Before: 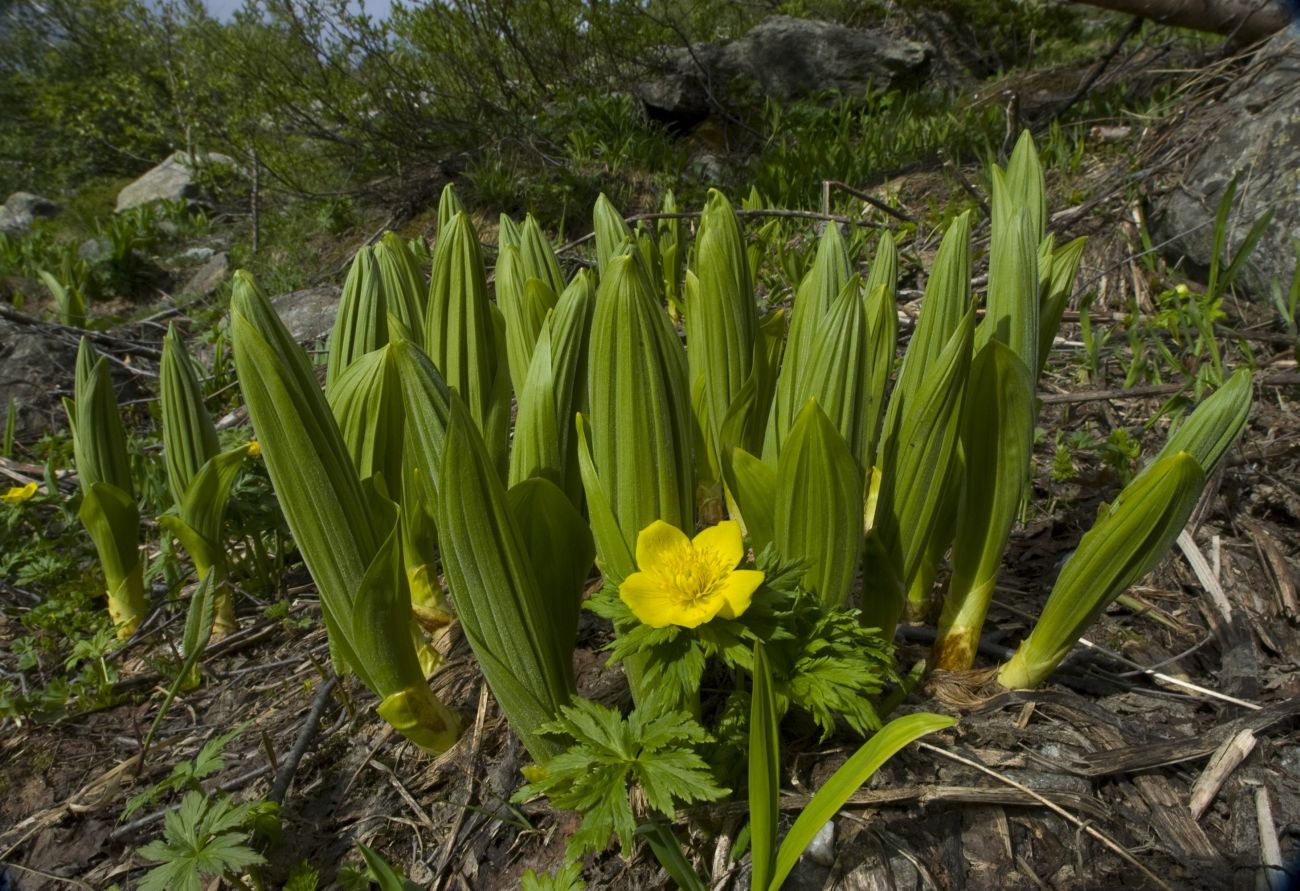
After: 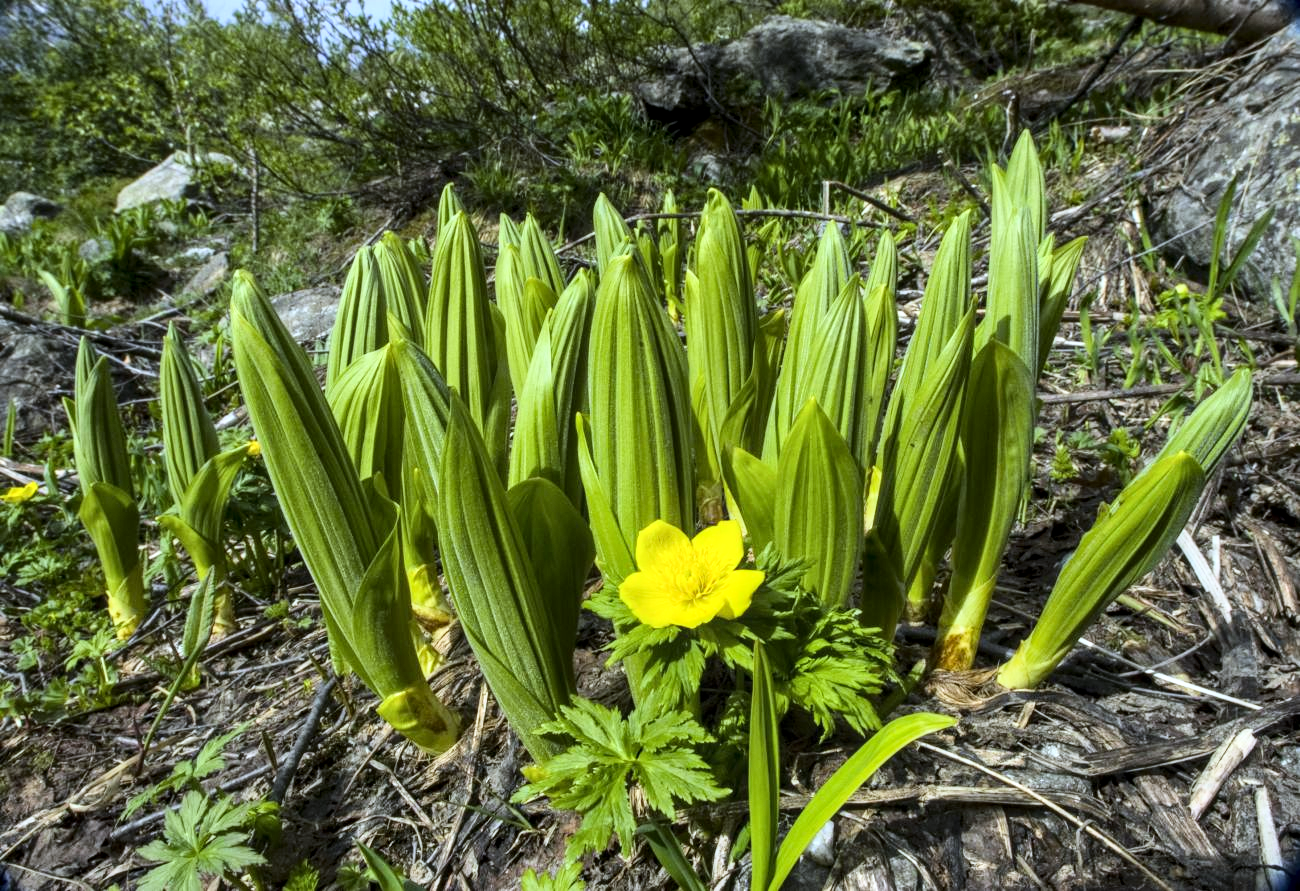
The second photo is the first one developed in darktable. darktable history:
white balance: red 0.926, green 1.003, blue 1.133
base curve: curves: ch0 [(0, 0) (0.018, 0.026) (0.143, 0.37) (0.33, 0.731) (0.458, 0.853) (0.735, 0.965) (0.905, 0.986) (1, 1)]
local contrast: detail 130%
